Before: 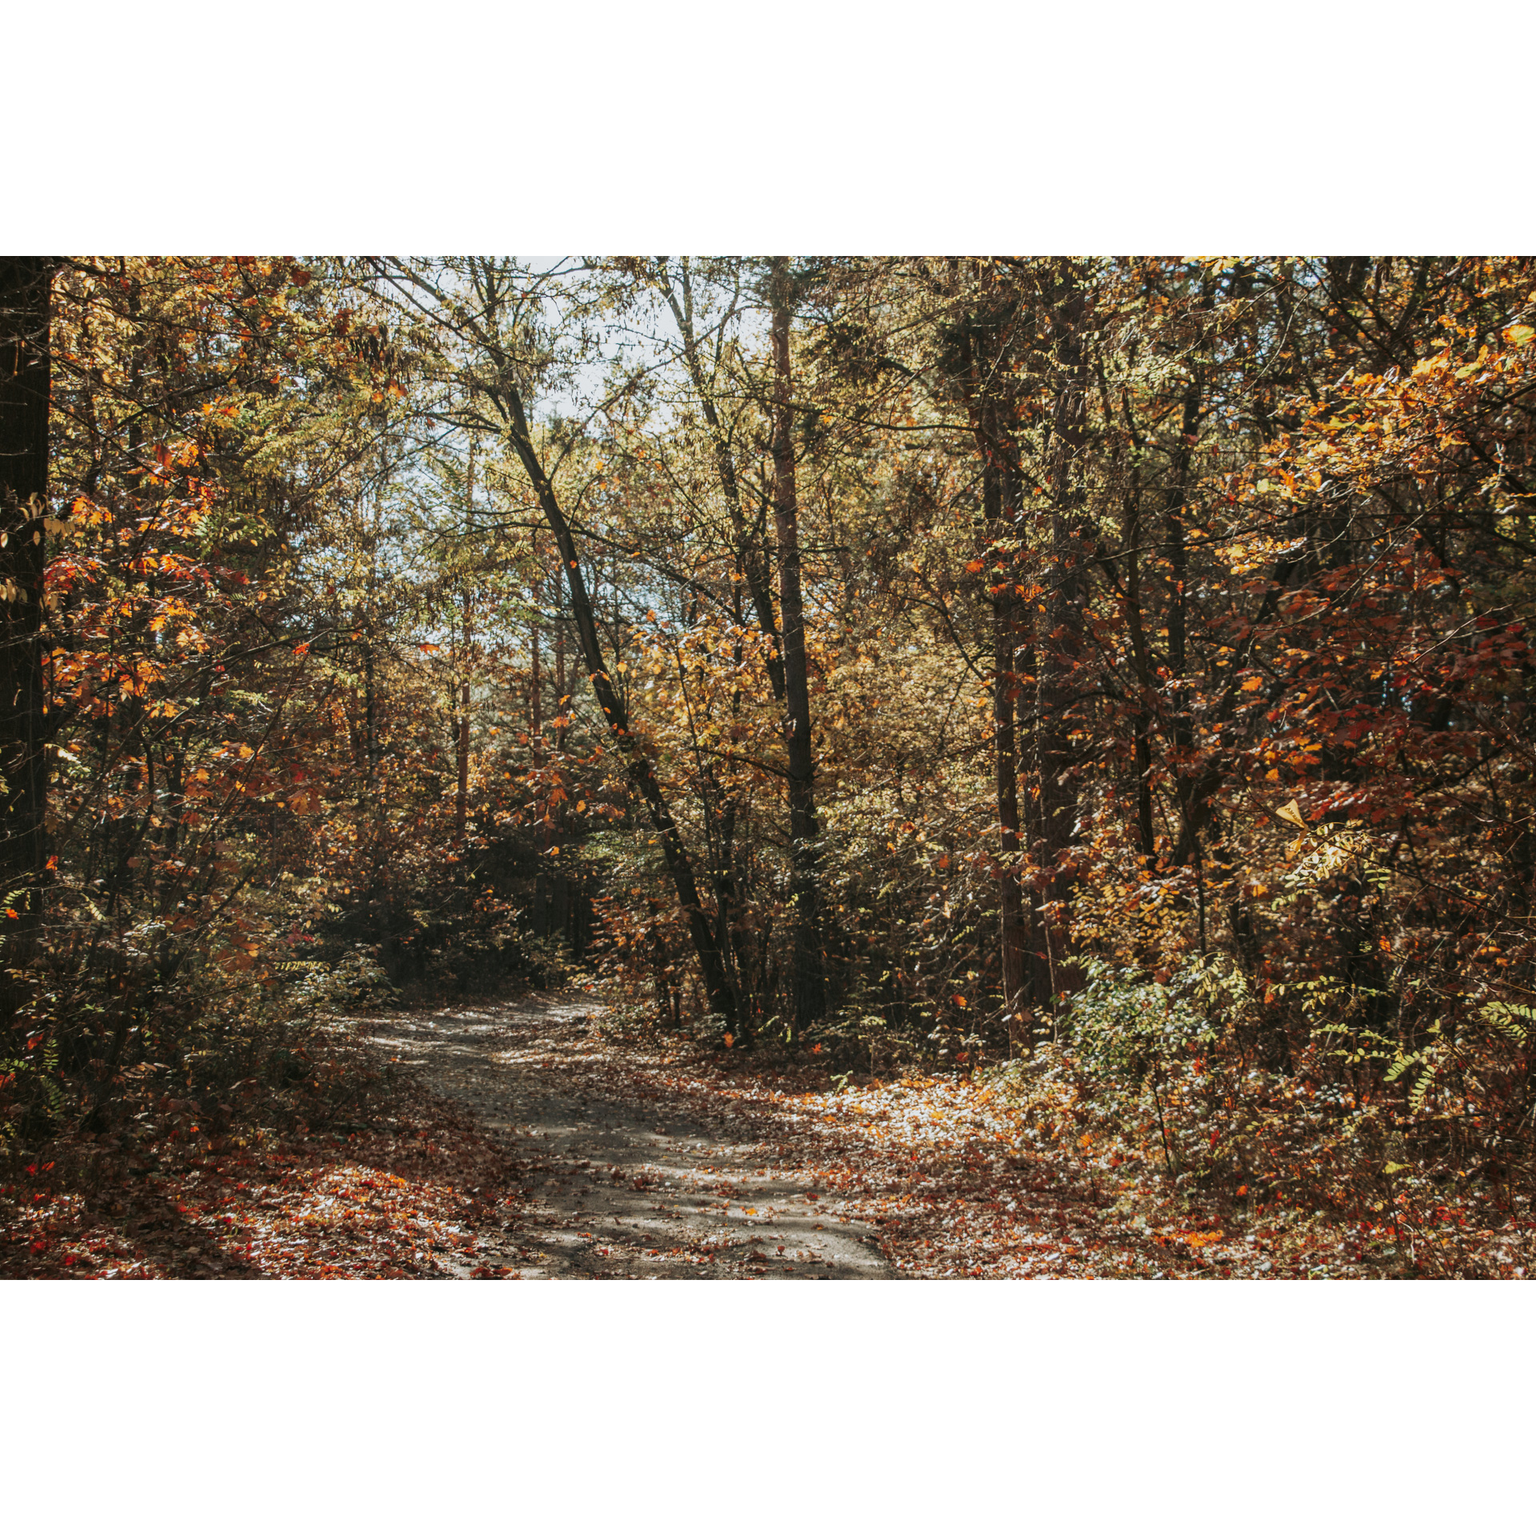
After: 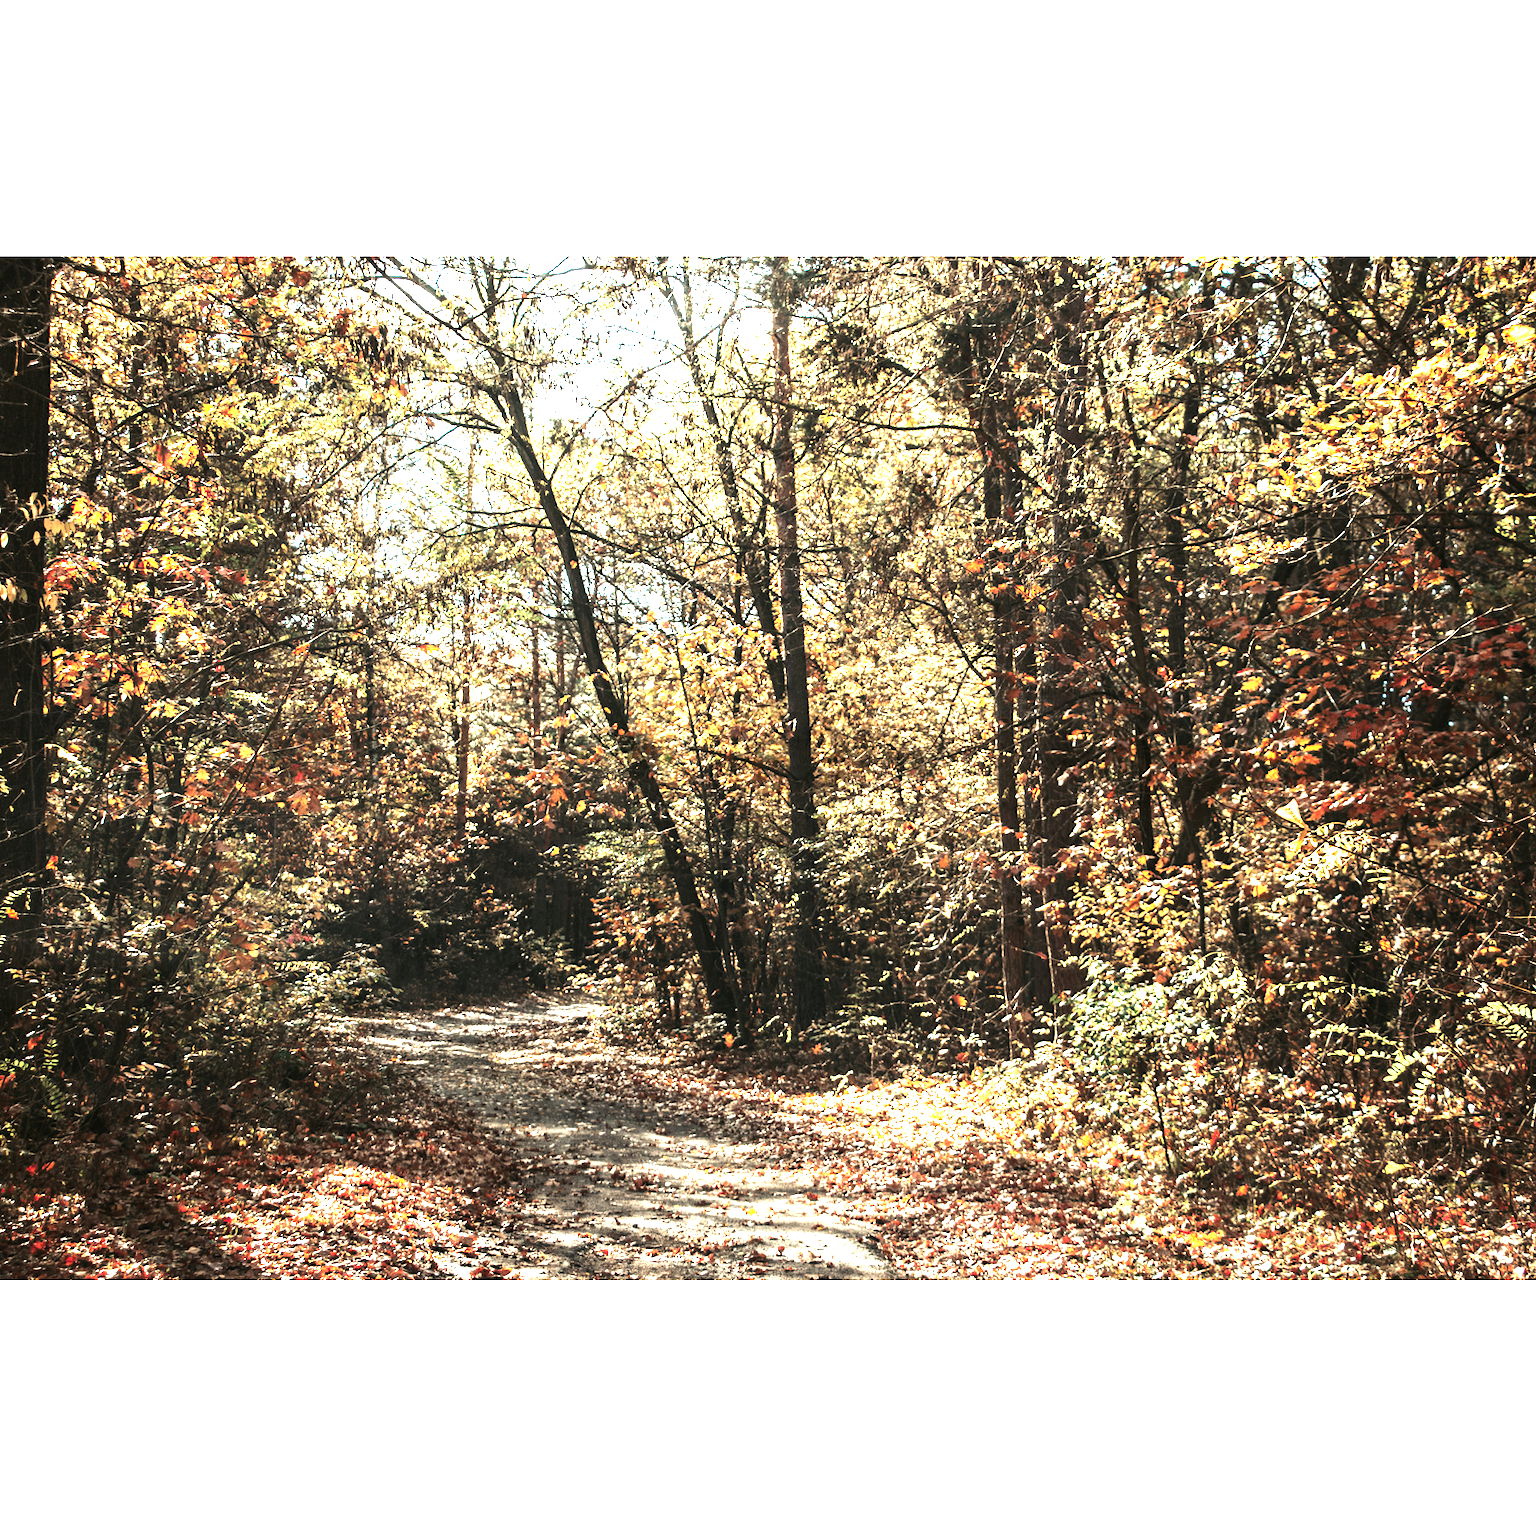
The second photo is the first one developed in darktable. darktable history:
tone equalizer: -8 EV -1.1 EV, -7 EV -0.993 EV, -6 EV -0.852 EV, -5 EV -0.548 EV, -3 EV 0.606 EV, -2 EV 0.852 EV, -1 EV 0.998 EV, +0 EV 1.05 EV, edges refinement/feathering 500, mask exposure compensation -1.57 EV, preserve details no
contrast brightness saturation: saturation -0.051
exposure: black level correction 0, exposure 1.197 EV, compensate highlight preservation false
